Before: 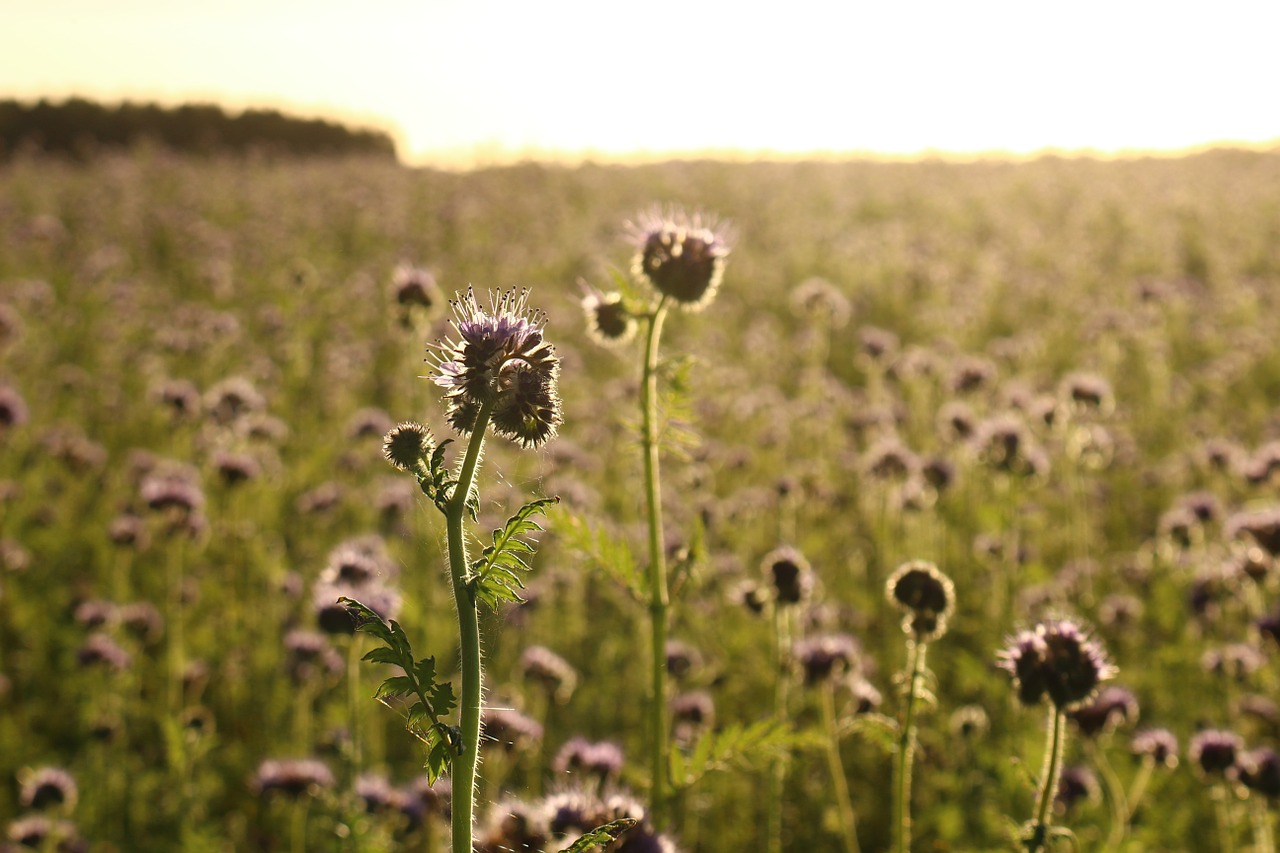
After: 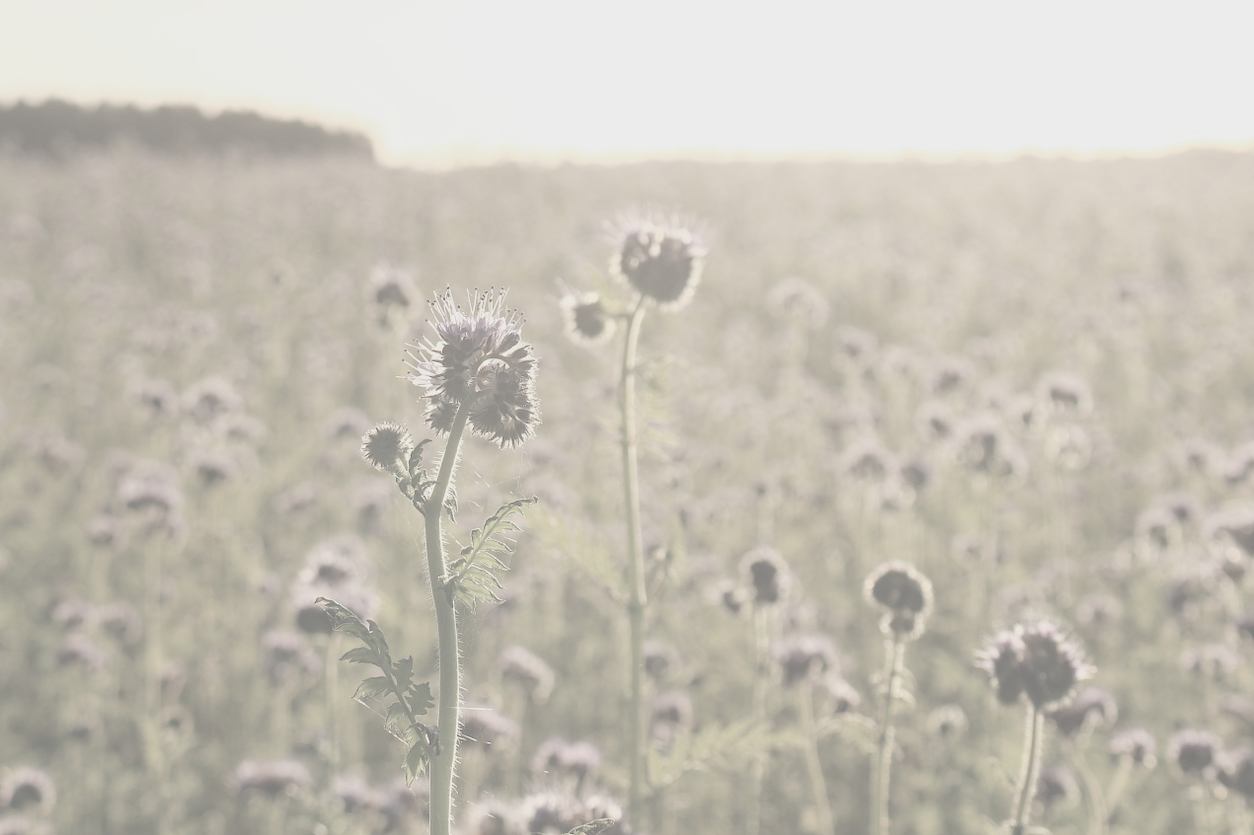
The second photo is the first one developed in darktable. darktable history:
crop: left 1.743%, right 0.268%, bottom 2.011%
contrast brightness saturation: contrast -0.32, brightness 0.75, saturation -0.78
